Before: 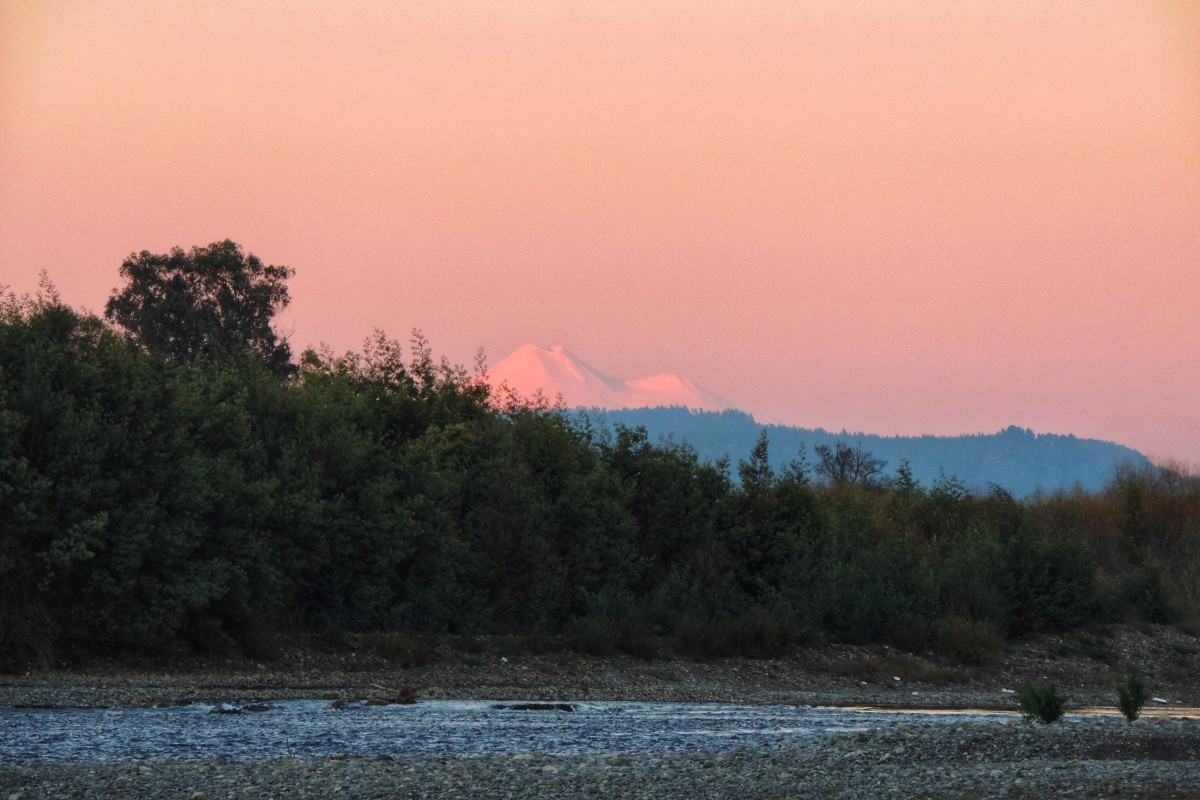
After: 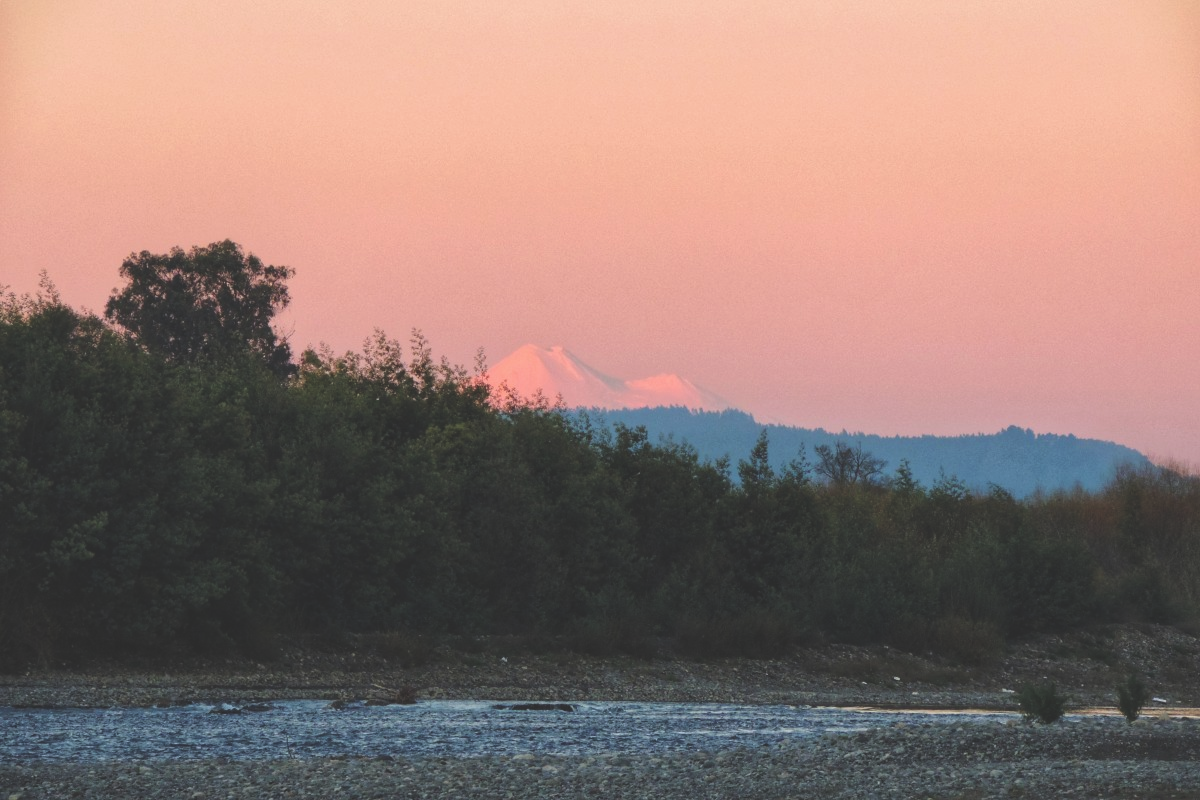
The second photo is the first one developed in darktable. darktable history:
exposure: black level correction -0.023, exposure -0.035 EV, compensate highlight preservation false
